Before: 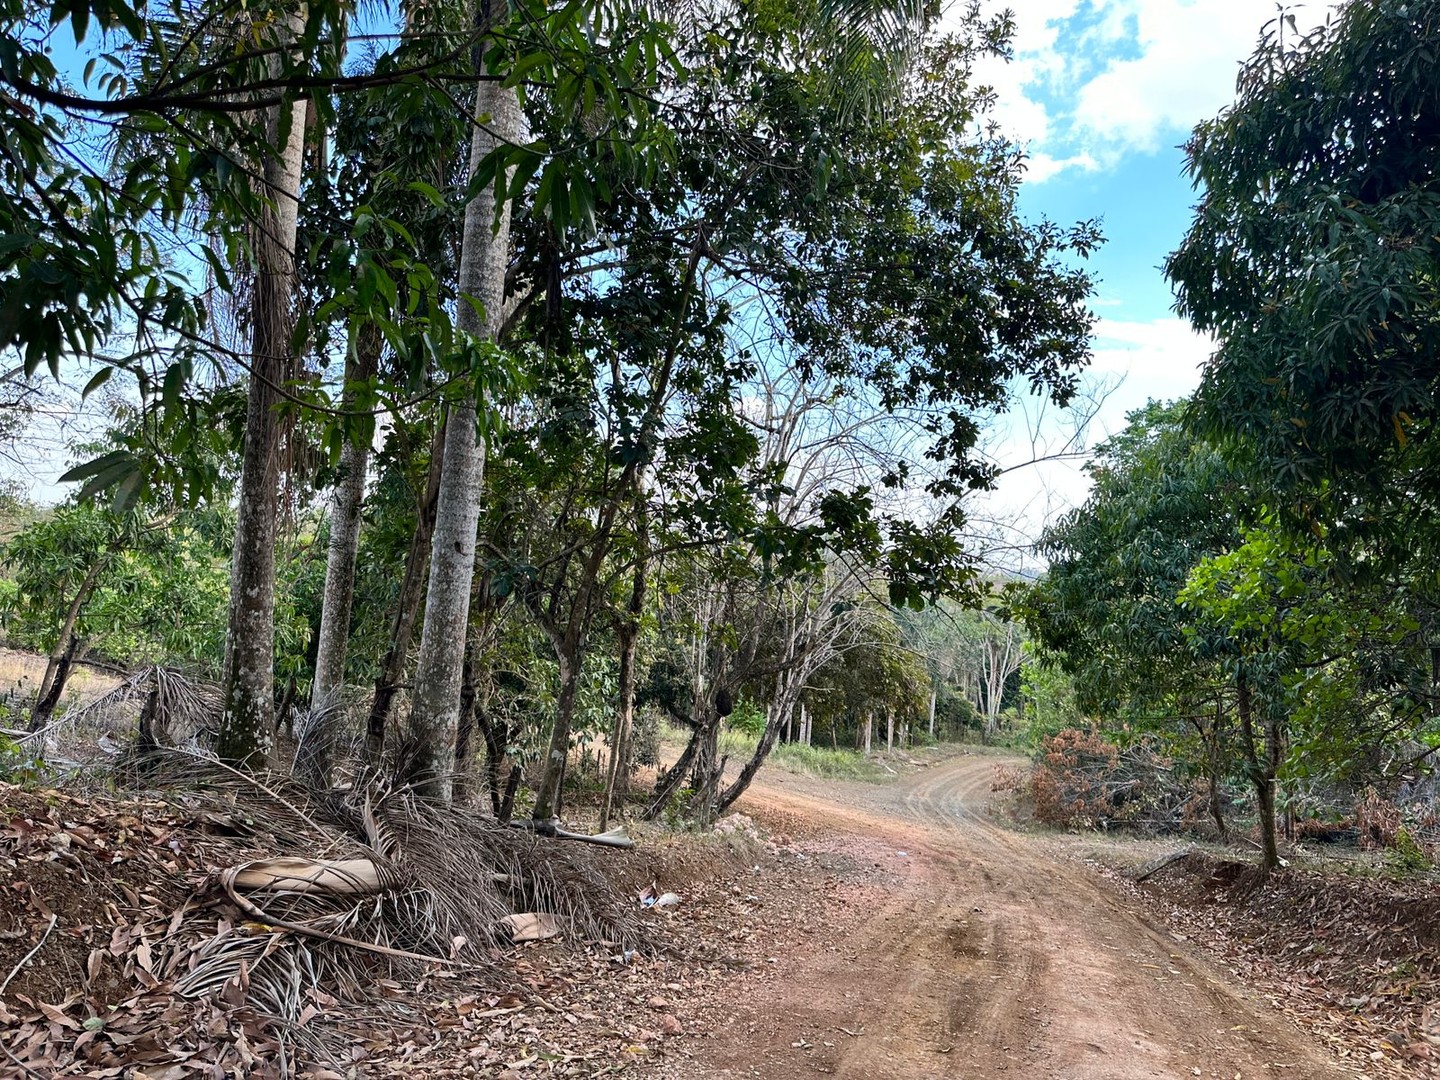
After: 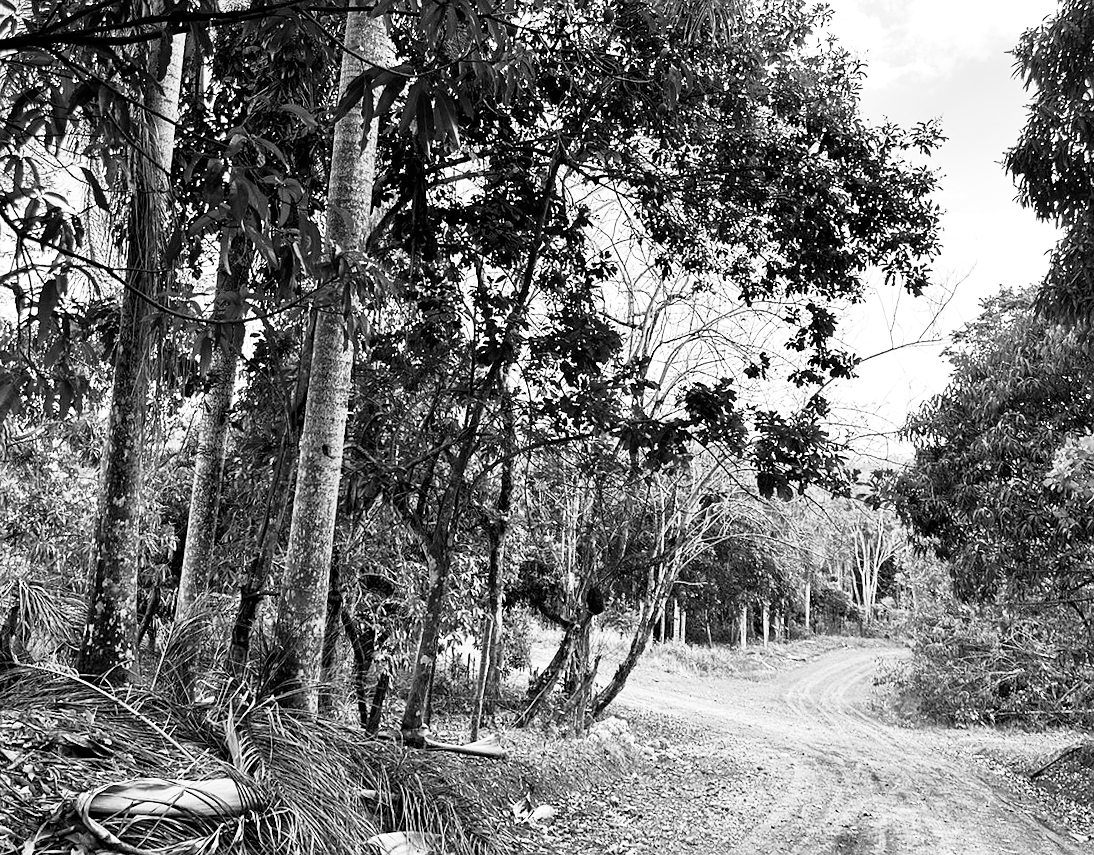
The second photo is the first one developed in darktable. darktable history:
white balance: red 1.188, blue 1.11
rotate and perspective: rotation -1.68°, lens shift (vertical) -0.146, crop left 0.049, crop right 0.912, crop top 0.032, crop bottom 0.96
tone equalizer: on, module defaults
monochrome: on, module defaults
sharpen: radius 1
crop and rotate: left 7.196%, top 4.574%, right 10.605%, bottom 13.178%
base curve: curves: ch0 [(0, 0) (0.005, 0.002) (0.193, 0.295) (0.399, 0.664) (0.75, 0.928) (1, 1)]
